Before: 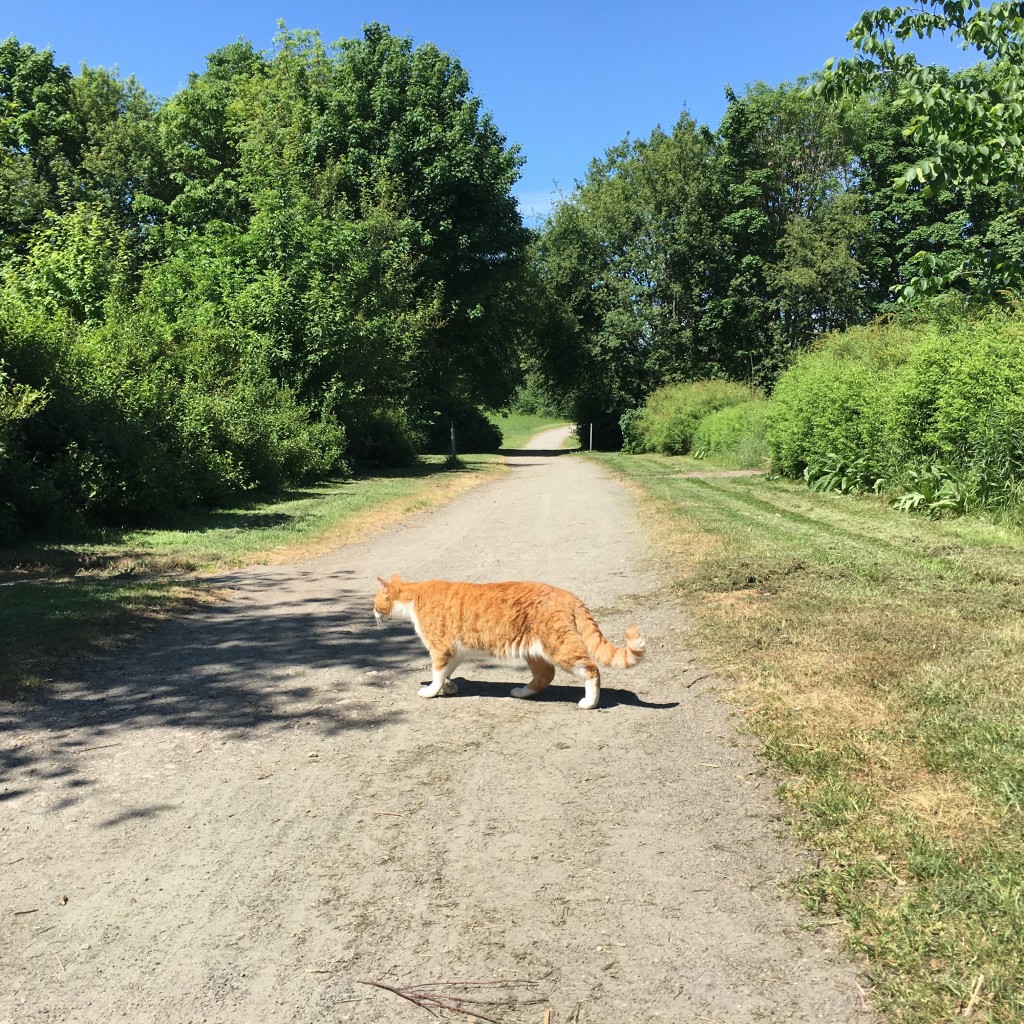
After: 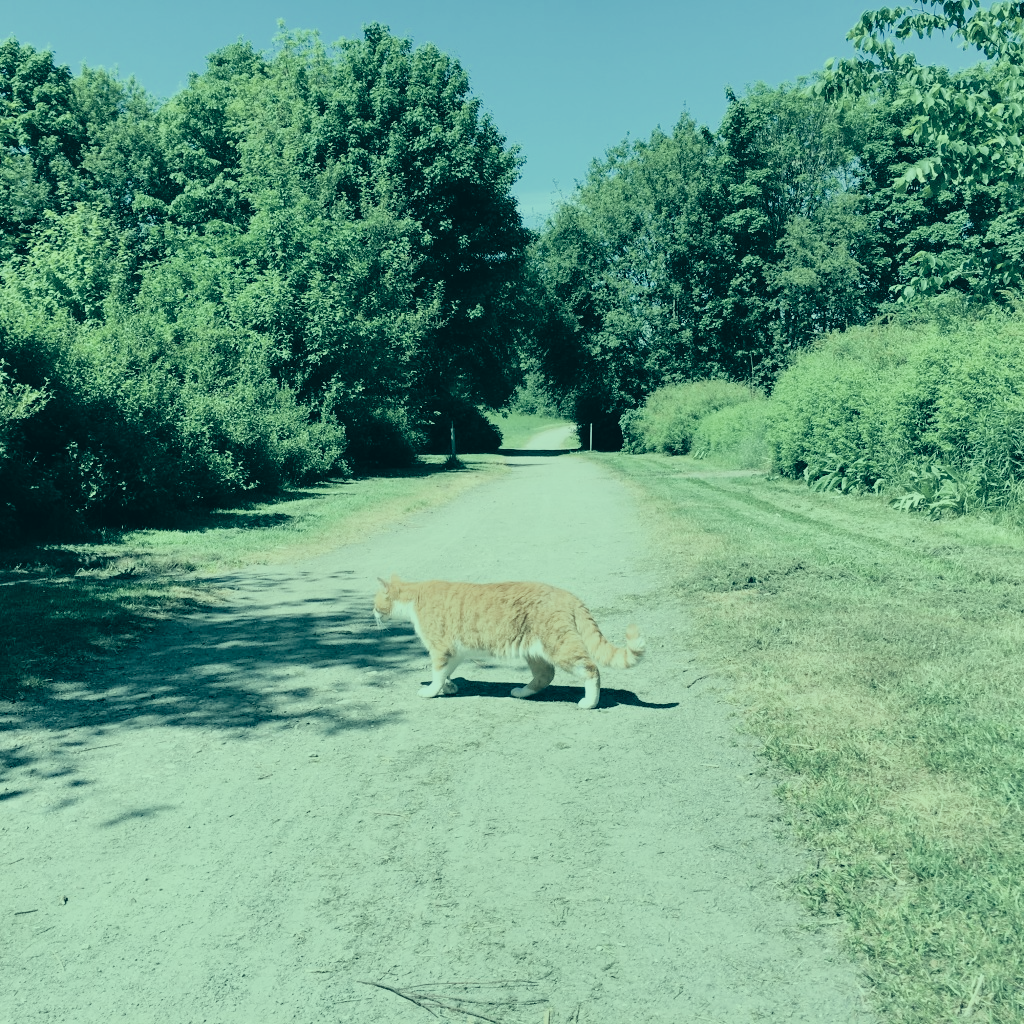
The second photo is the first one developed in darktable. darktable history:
color correction: highlights a* -20.08, highlights b* 9.8, shadows a* -20.4, shadows b* -10.76
filmic rgb: black relative exposure -7.65 EV, white relative exposure 4.56 EV, hardness 3.61
contrast brightness saturation: brightness 0.18, saturation -0.5
